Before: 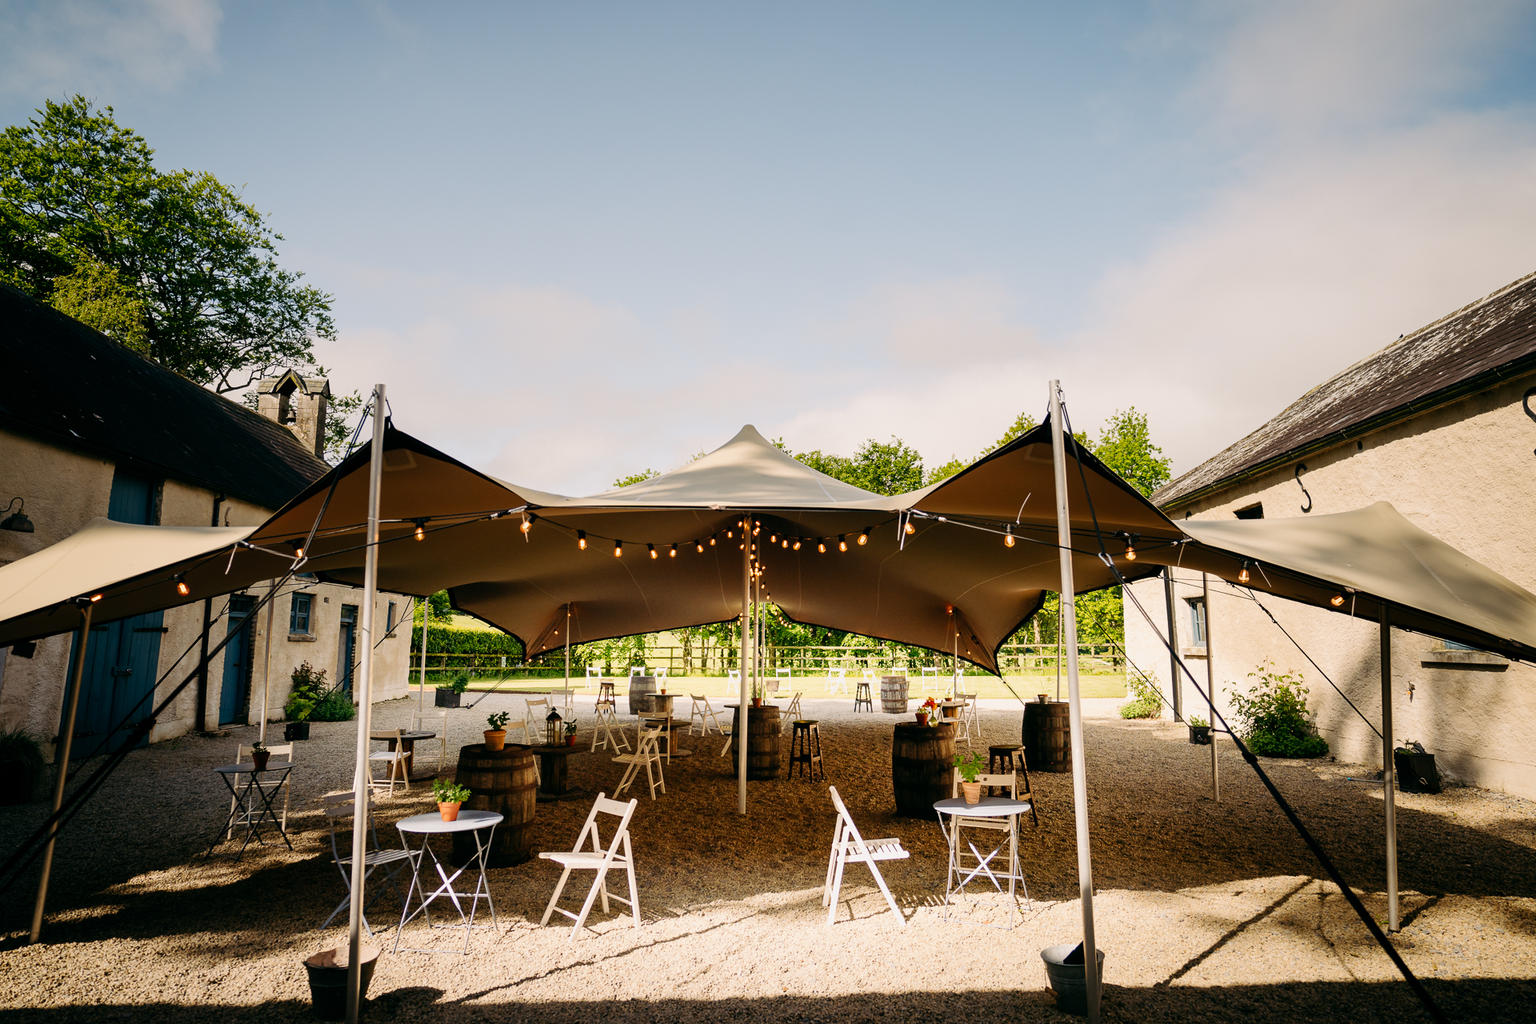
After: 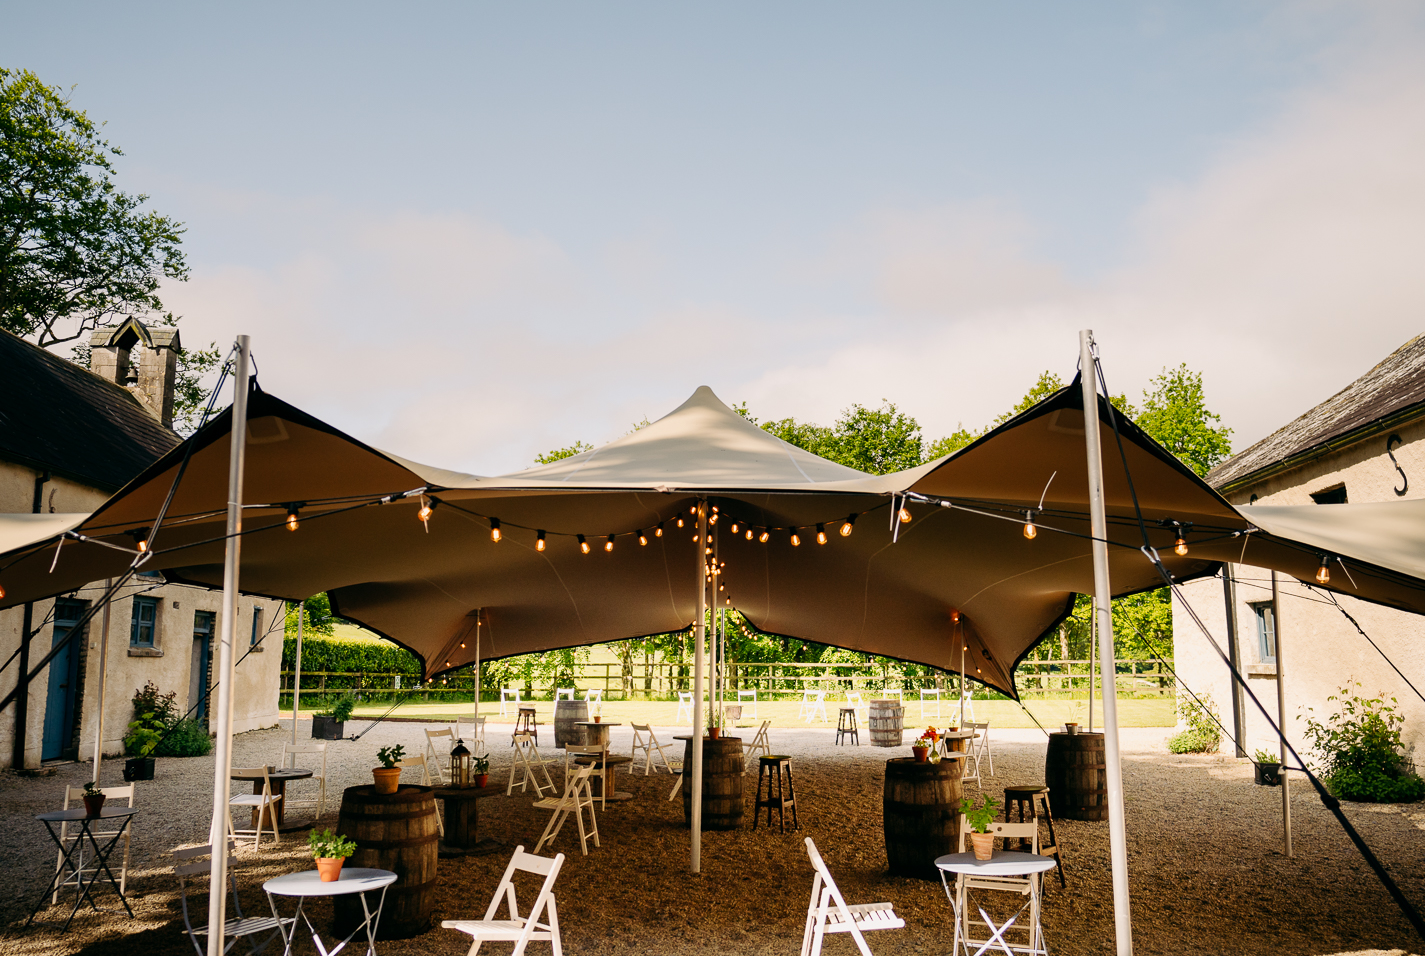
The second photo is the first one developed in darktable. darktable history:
crop and rotate: left 12.11%, top 11.395%, right 13.651%, bottom 13.865%
